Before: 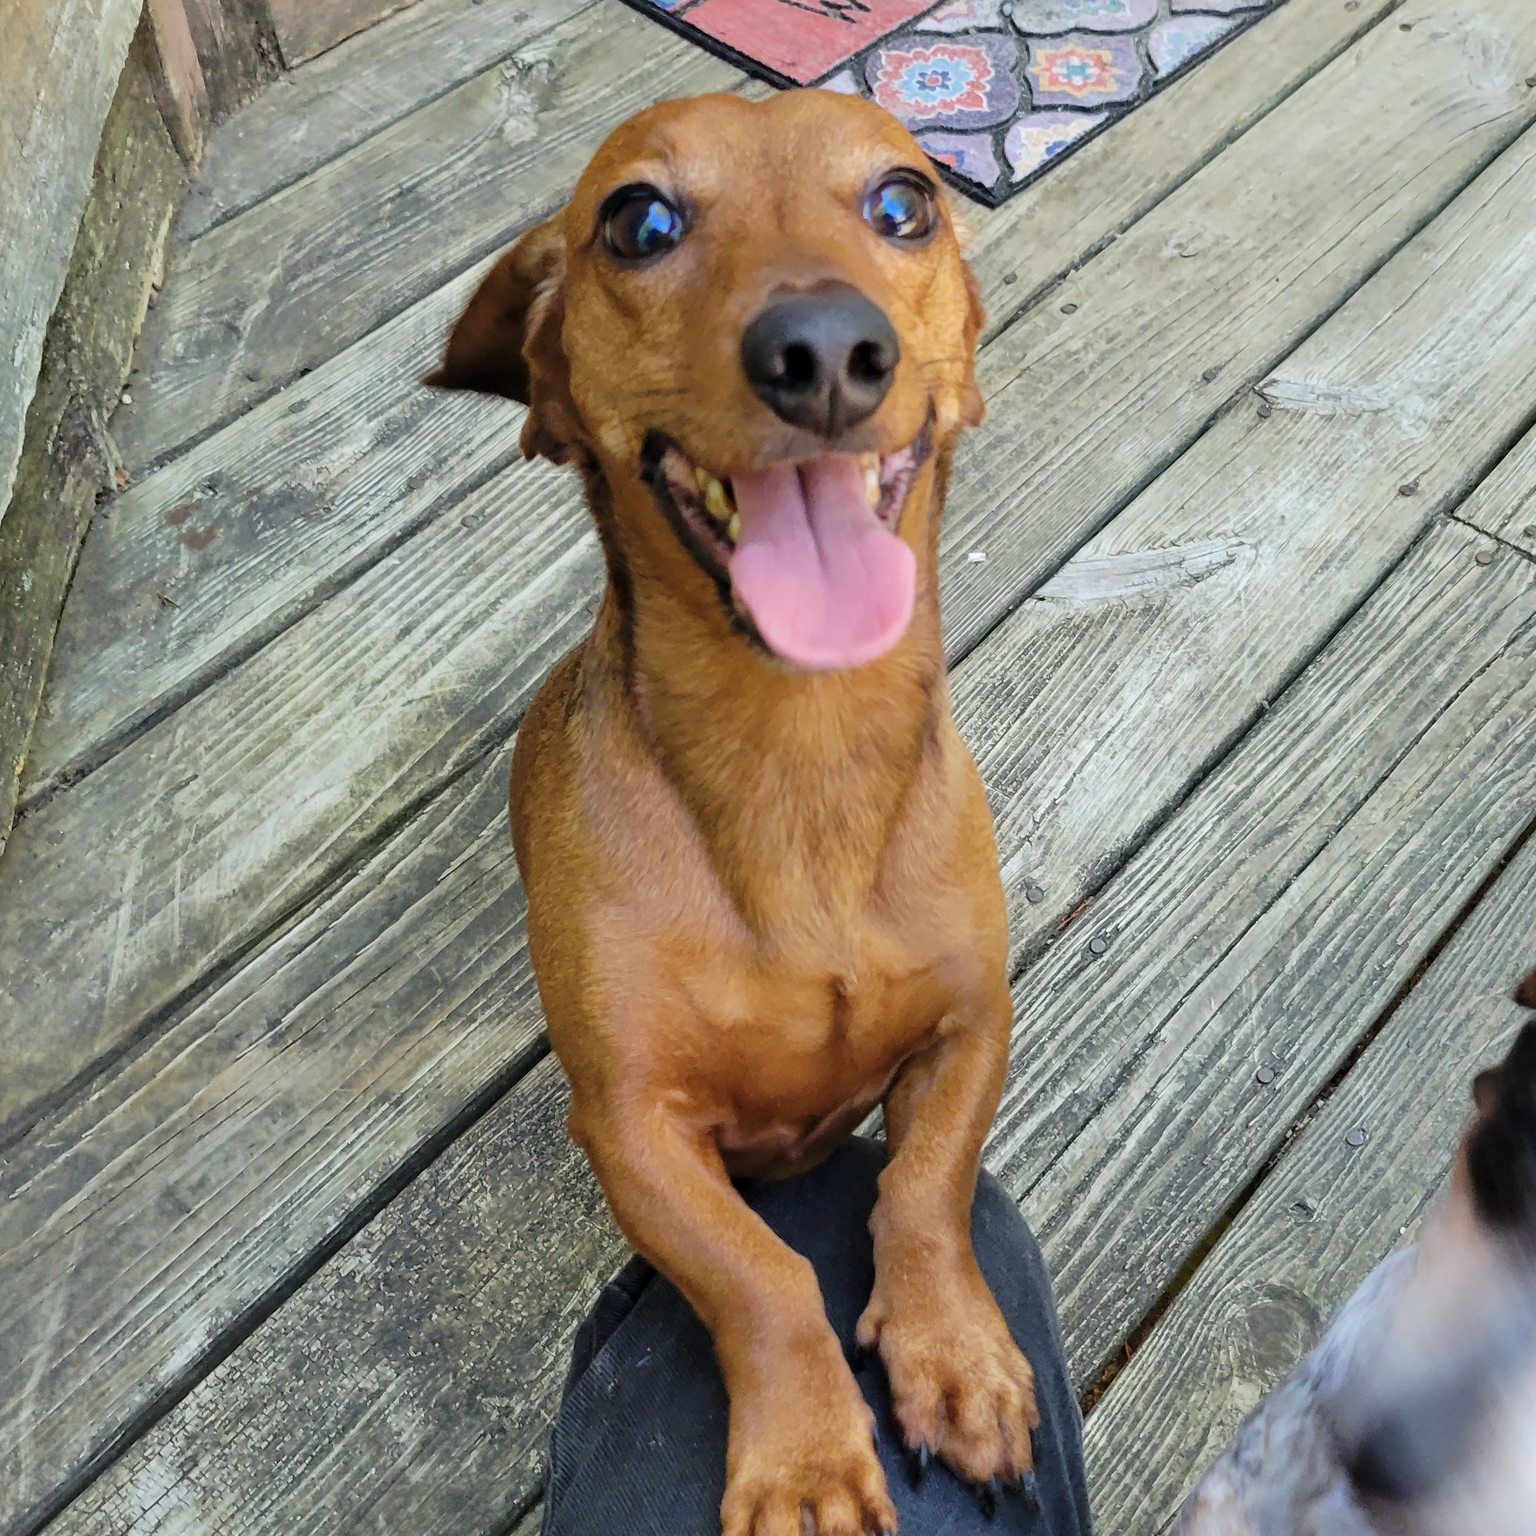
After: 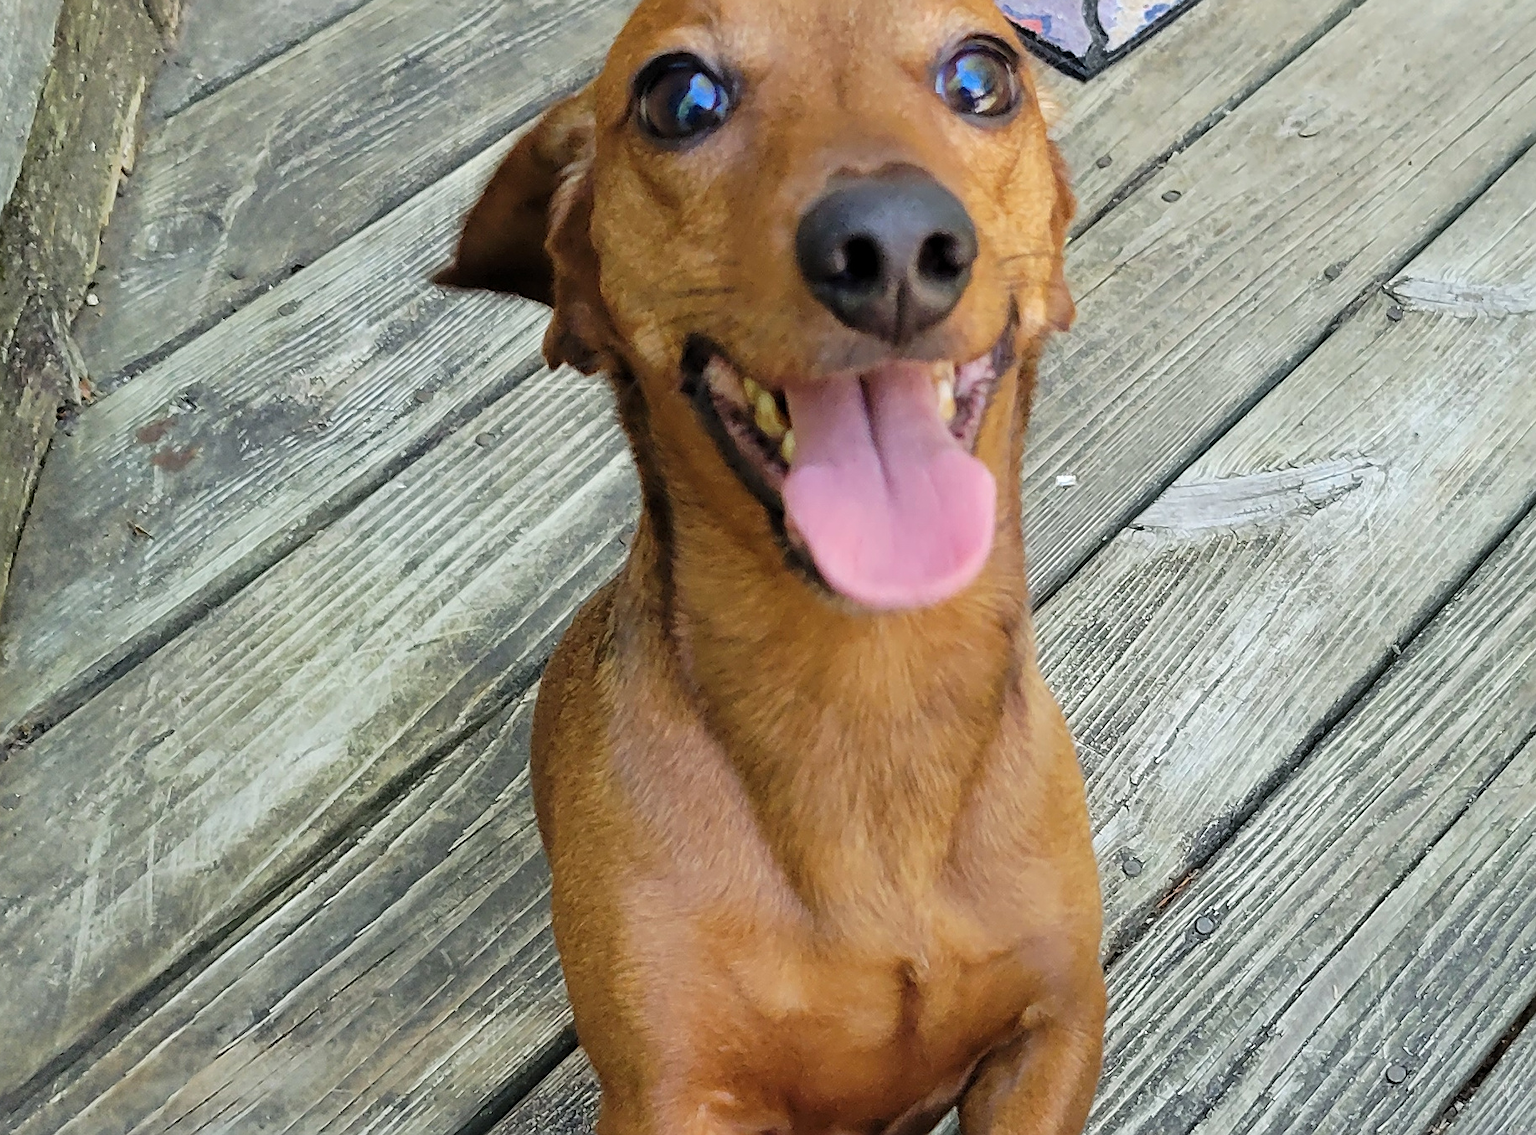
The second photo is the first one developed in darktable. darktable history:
crop: left 3.015%, top 8.969%, right 9.647%, bottom 26.457%
sharpen: on, module defaults
